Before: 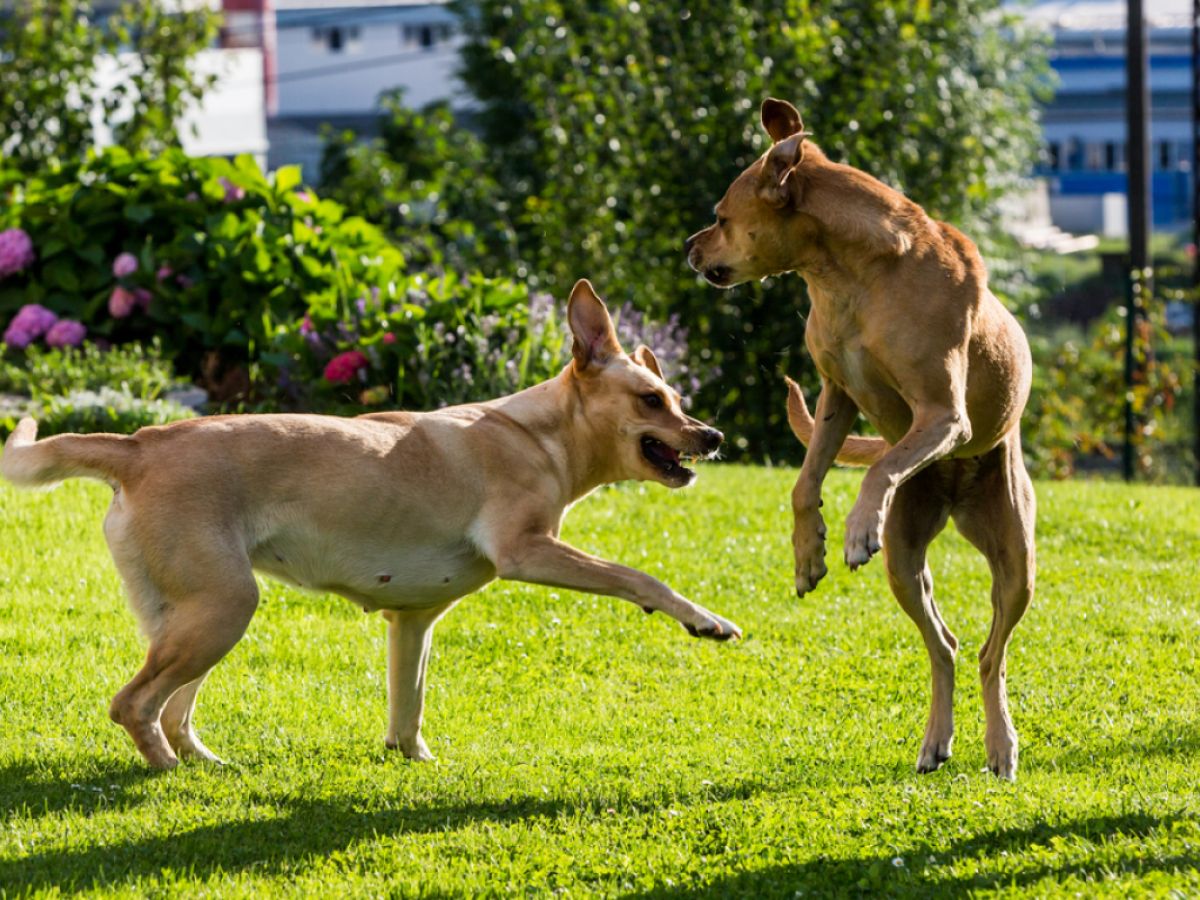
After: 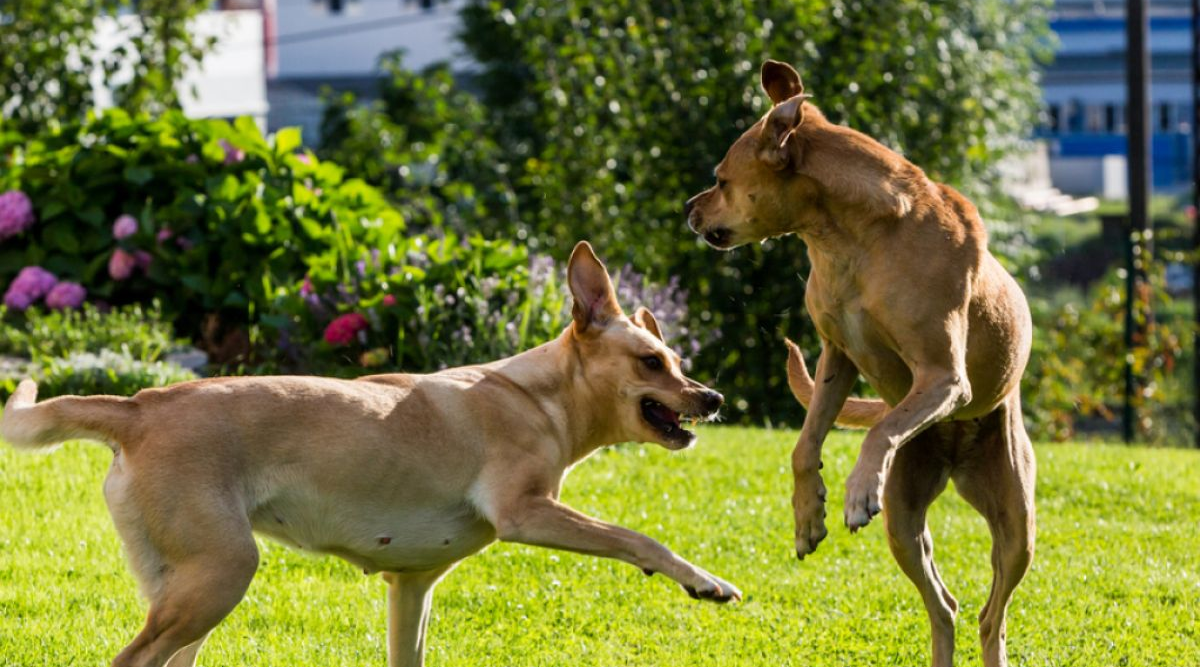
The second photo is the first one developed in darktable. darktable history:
crop: top 4.268%, bottom 21.514%
